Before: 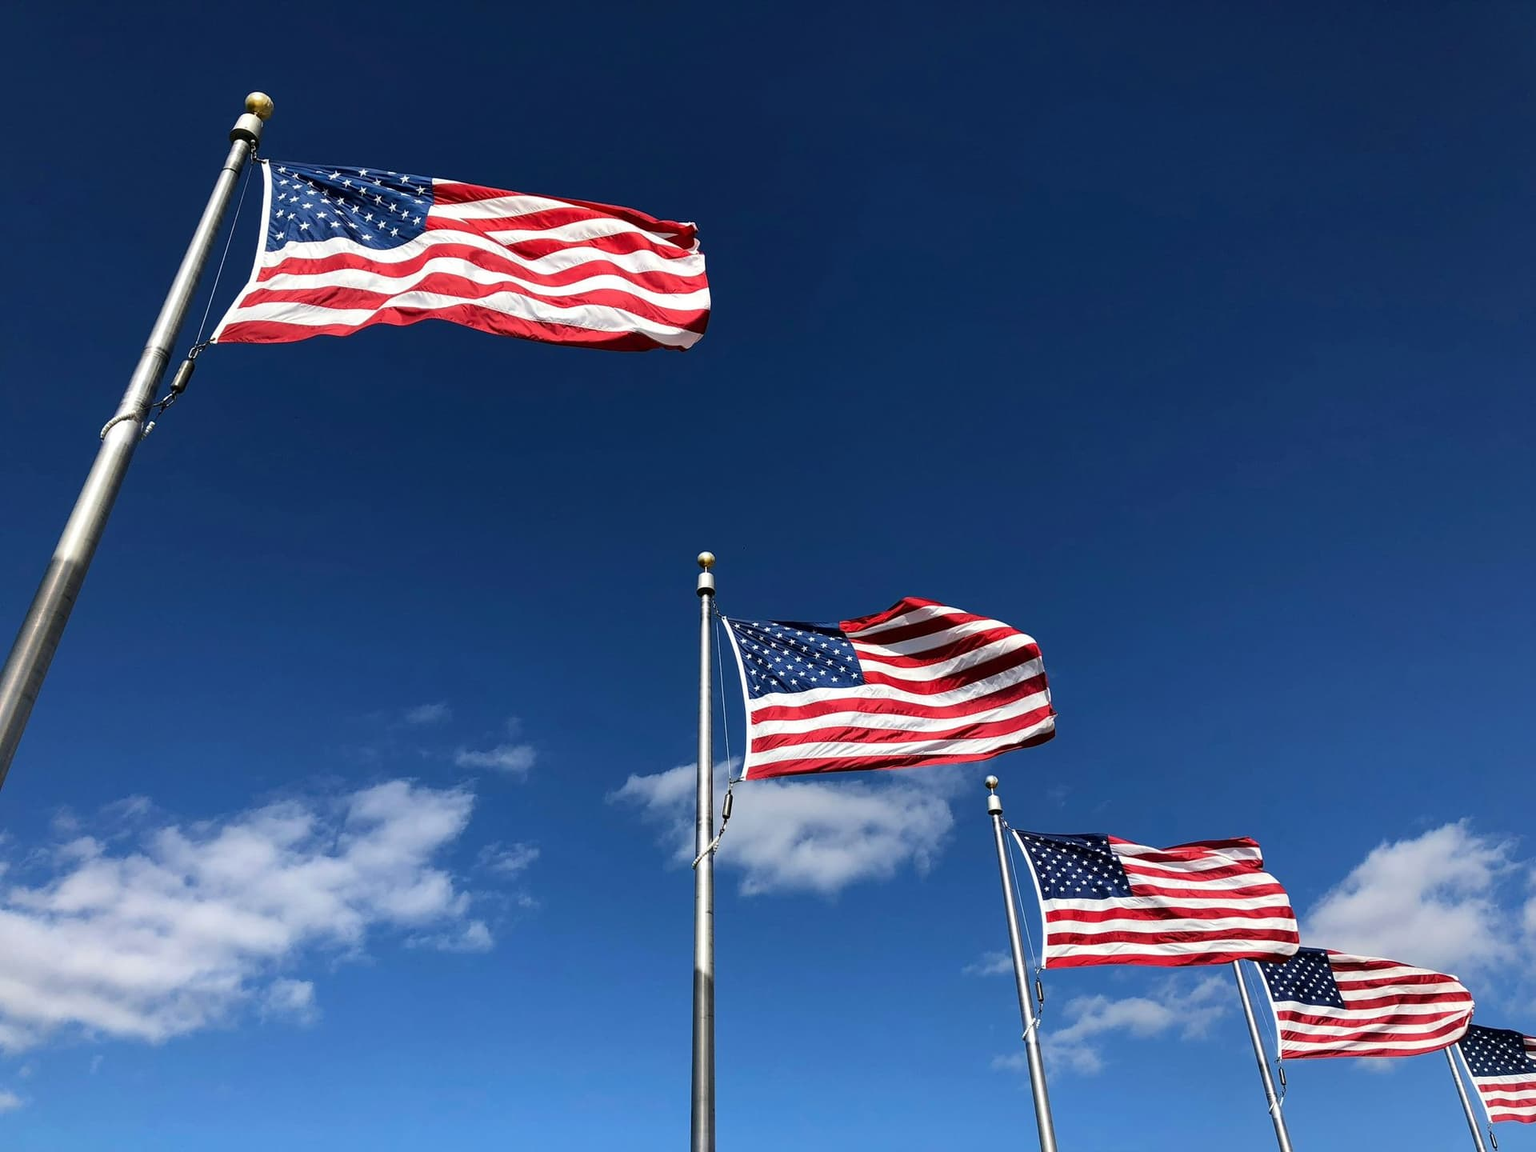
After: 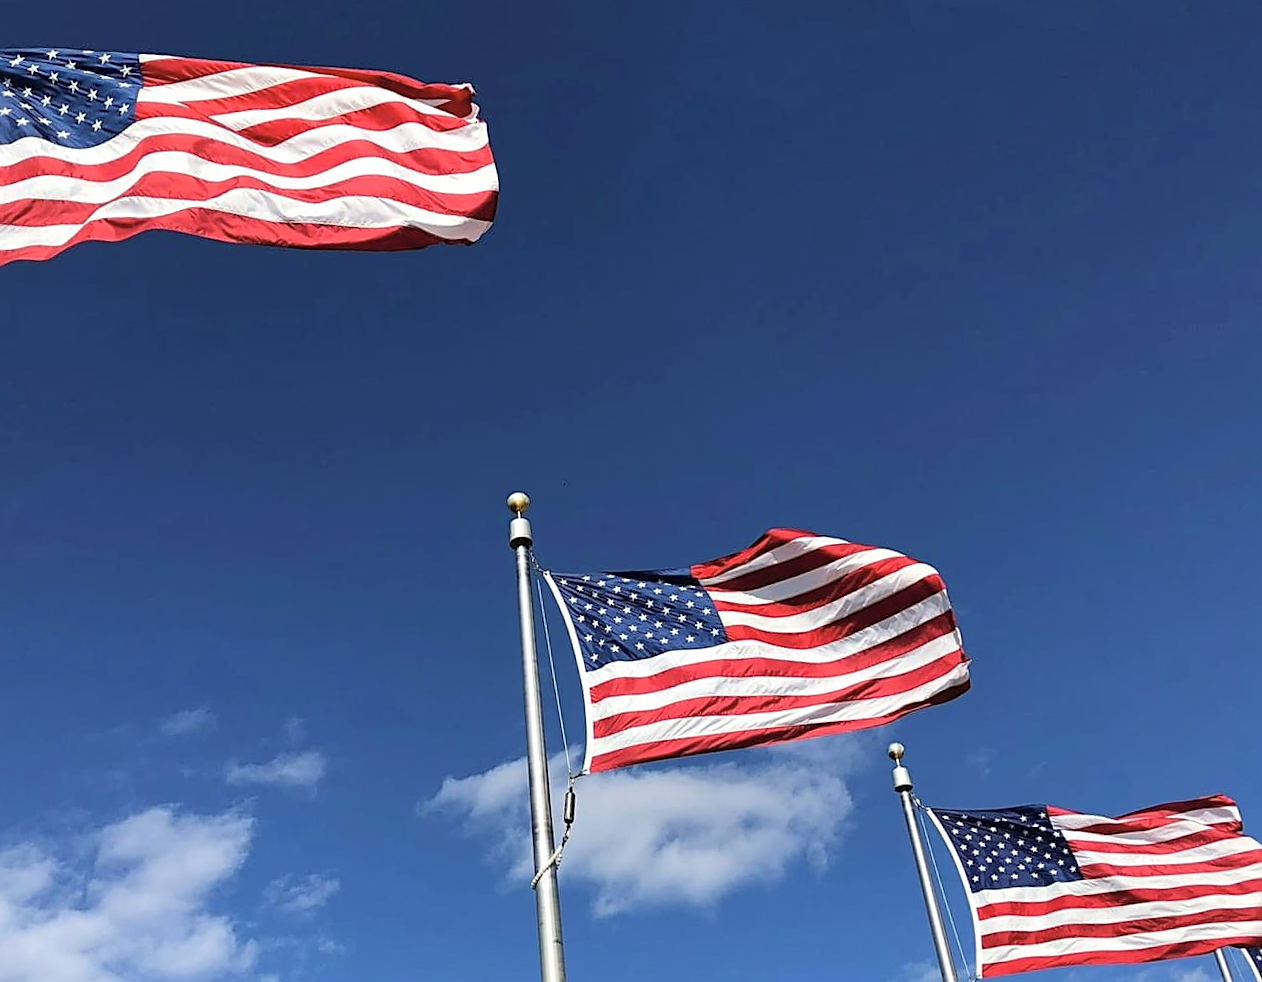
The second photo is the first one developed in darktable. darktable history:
sharpen: amount 0.478
rotate and perspective: rotation -4.57°, crop left 0.054, crop right 0.944, crop top 0.087, crop bottom 0.914
contrast brightness saturation: brightness 0.13
crop and rotate: left 17.046%, top 10.659%, right 12.989%, bottom 14.553%
